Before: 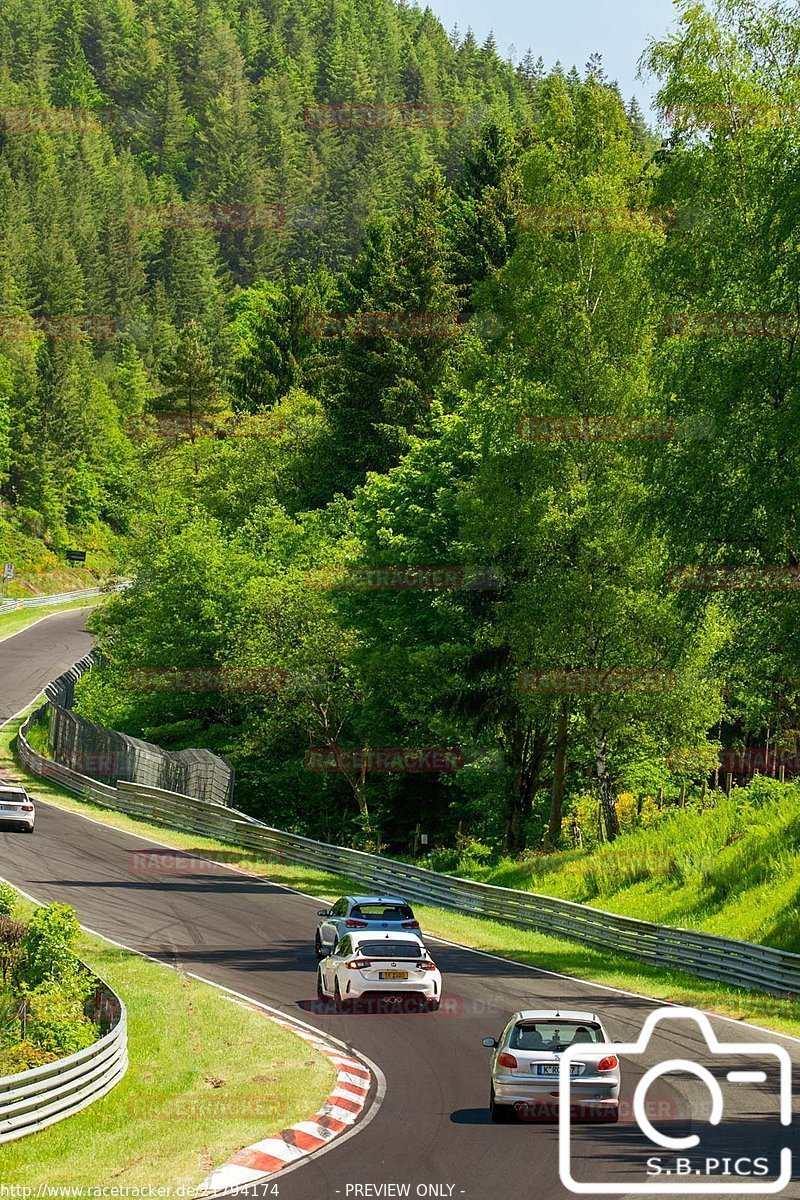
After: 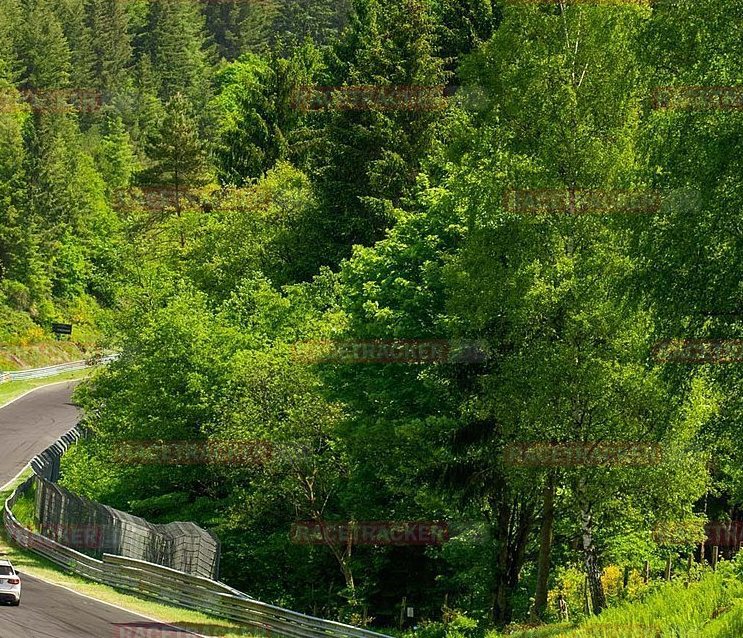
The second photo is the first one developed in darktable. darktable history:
crop: left 1.828%, top 18.959%, right 5.239%, bottom 27.867%
